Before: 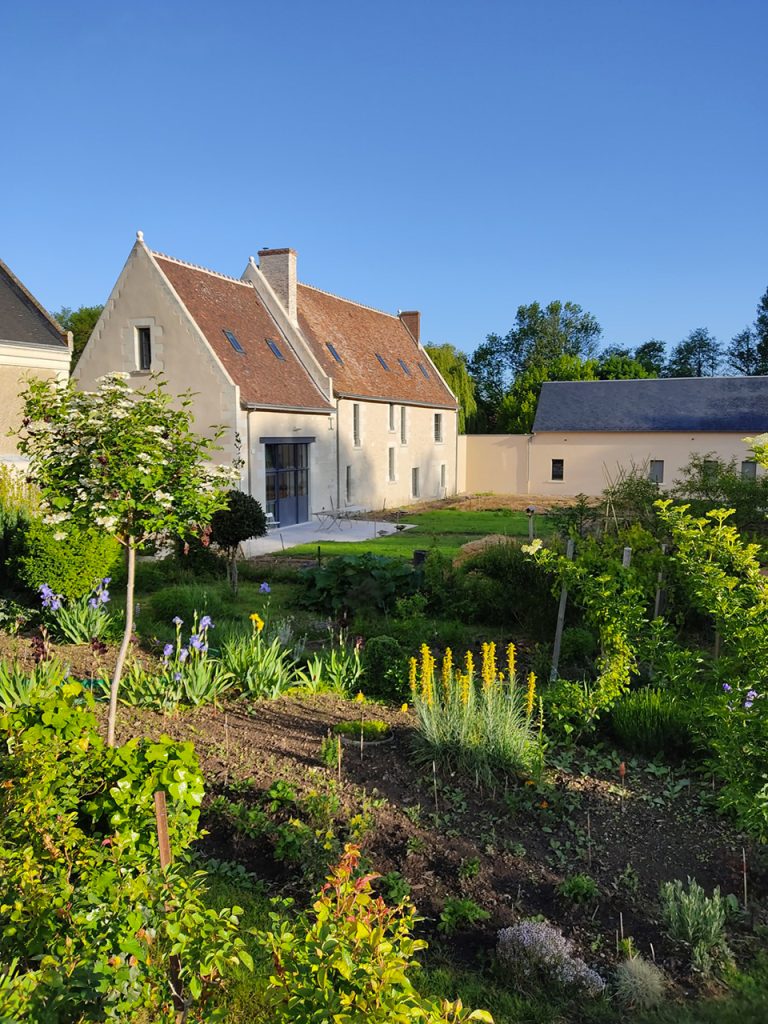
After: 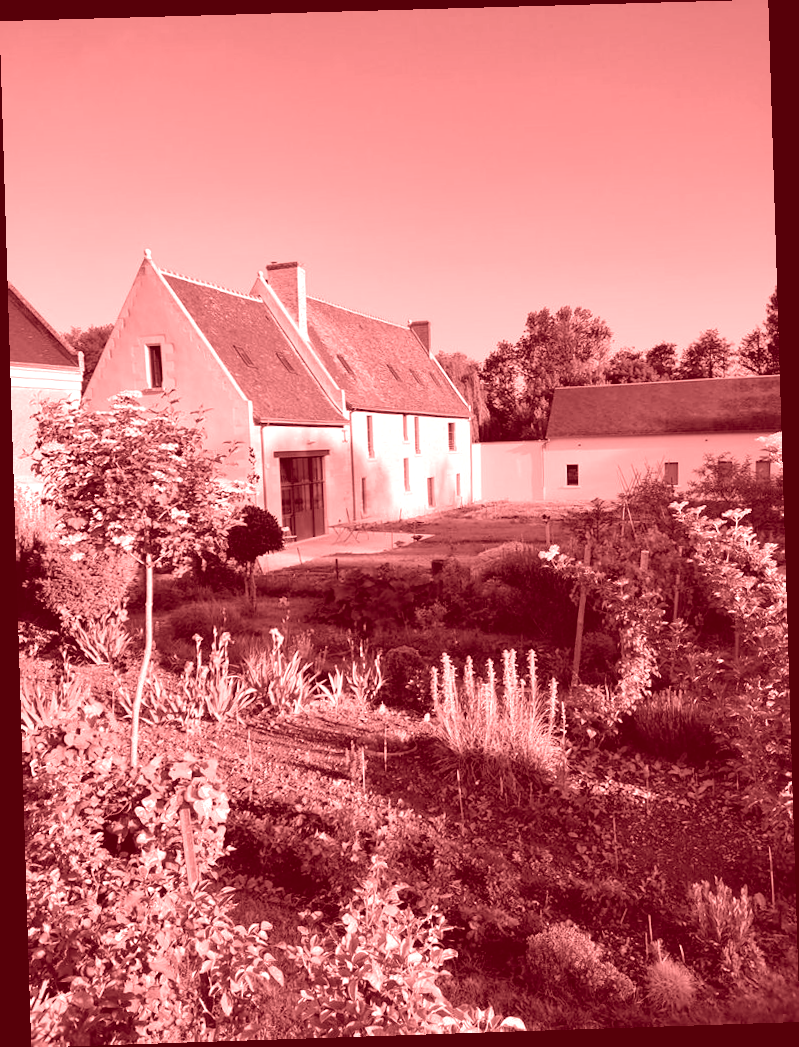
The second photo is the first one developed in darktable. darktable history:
colorize: saturation 60%, source mix 100%
rotate and perspective: rotation -1.77°, lens shift (horizontal) 0.004, automatic cropping off
color balance rgb: highlights gain › chroma 2.94%, highlights gain › hue 60.57°, global offset › chroma 0.25%, global offset › hue 256.52°, perceptual saturation grading › global saturation 20%, perceptual saturation grading › highlights -50%, perceptual saturation grading › shadows 30%, contrast 15%
